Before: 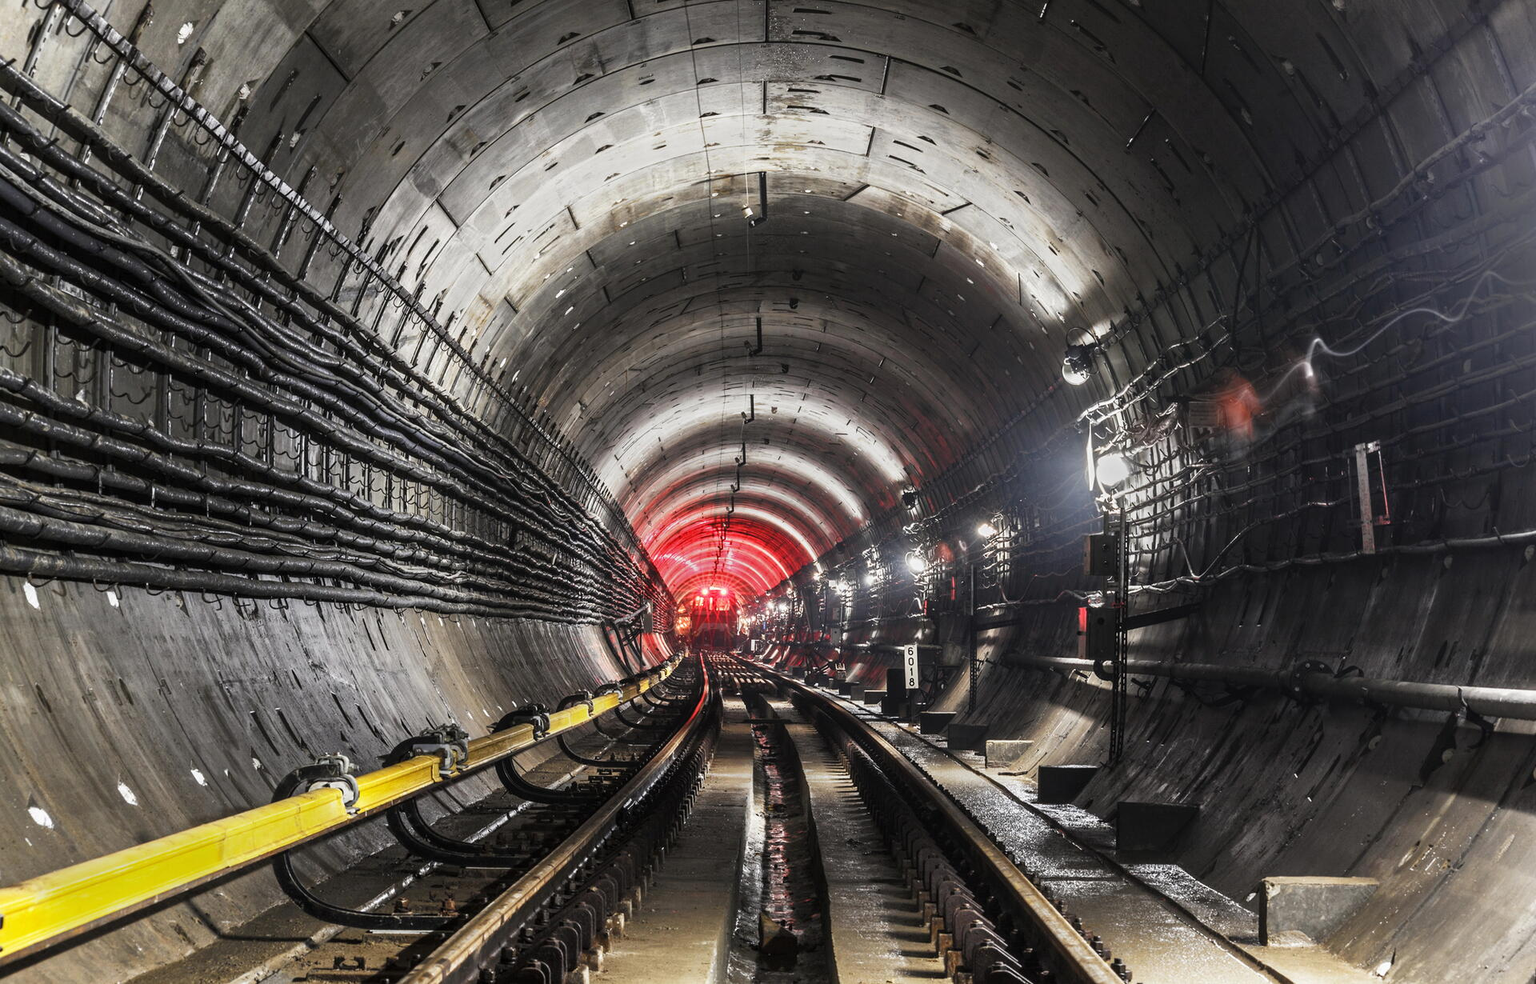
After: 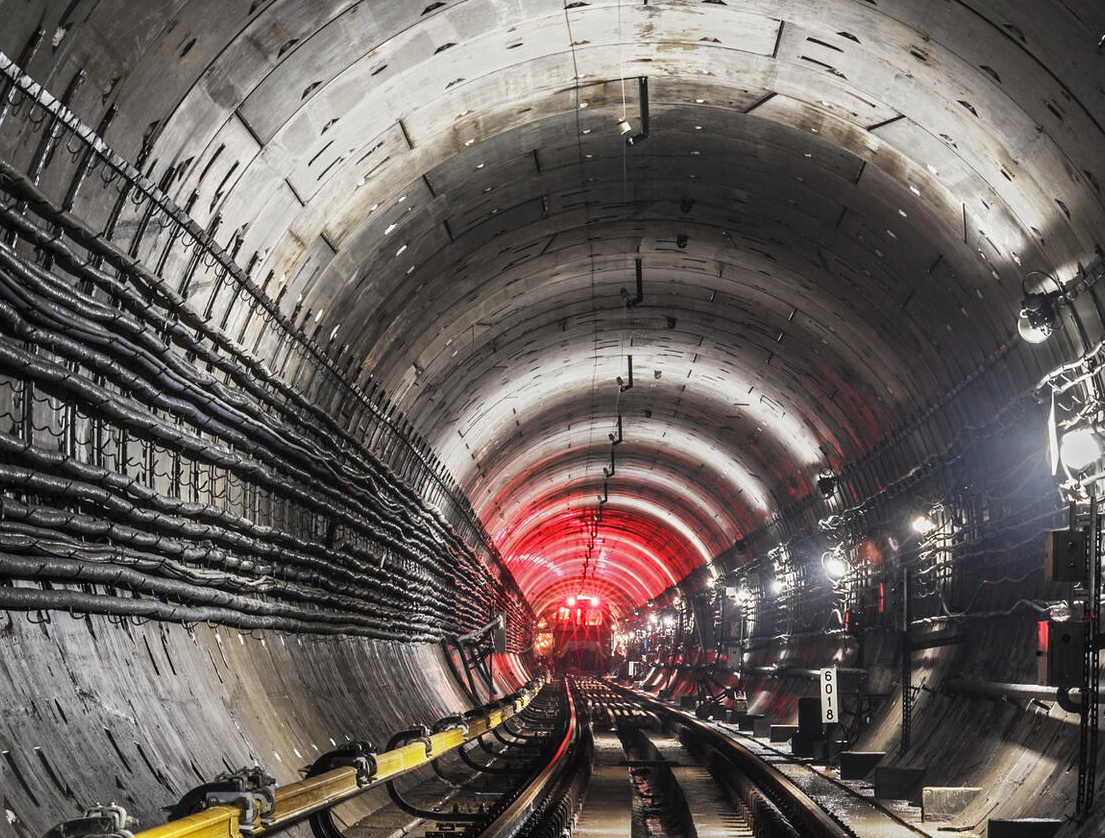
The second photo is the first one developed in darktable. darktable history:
crop: left 16.192%, top 11.258%, right 26.207%, bottom 20.576%
